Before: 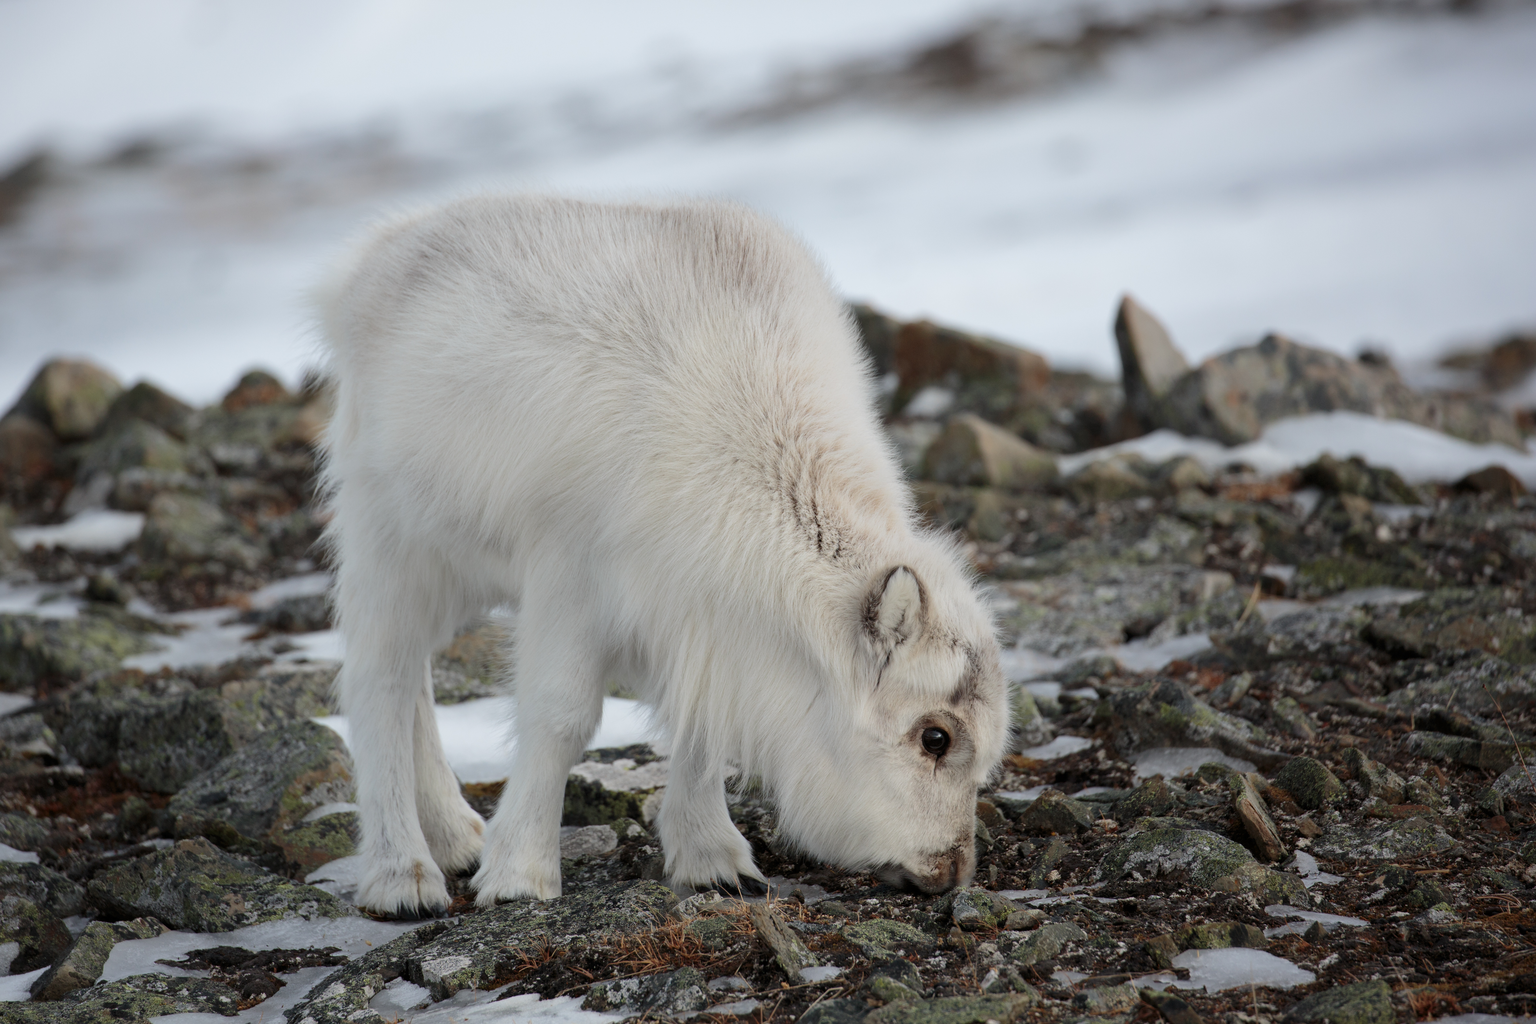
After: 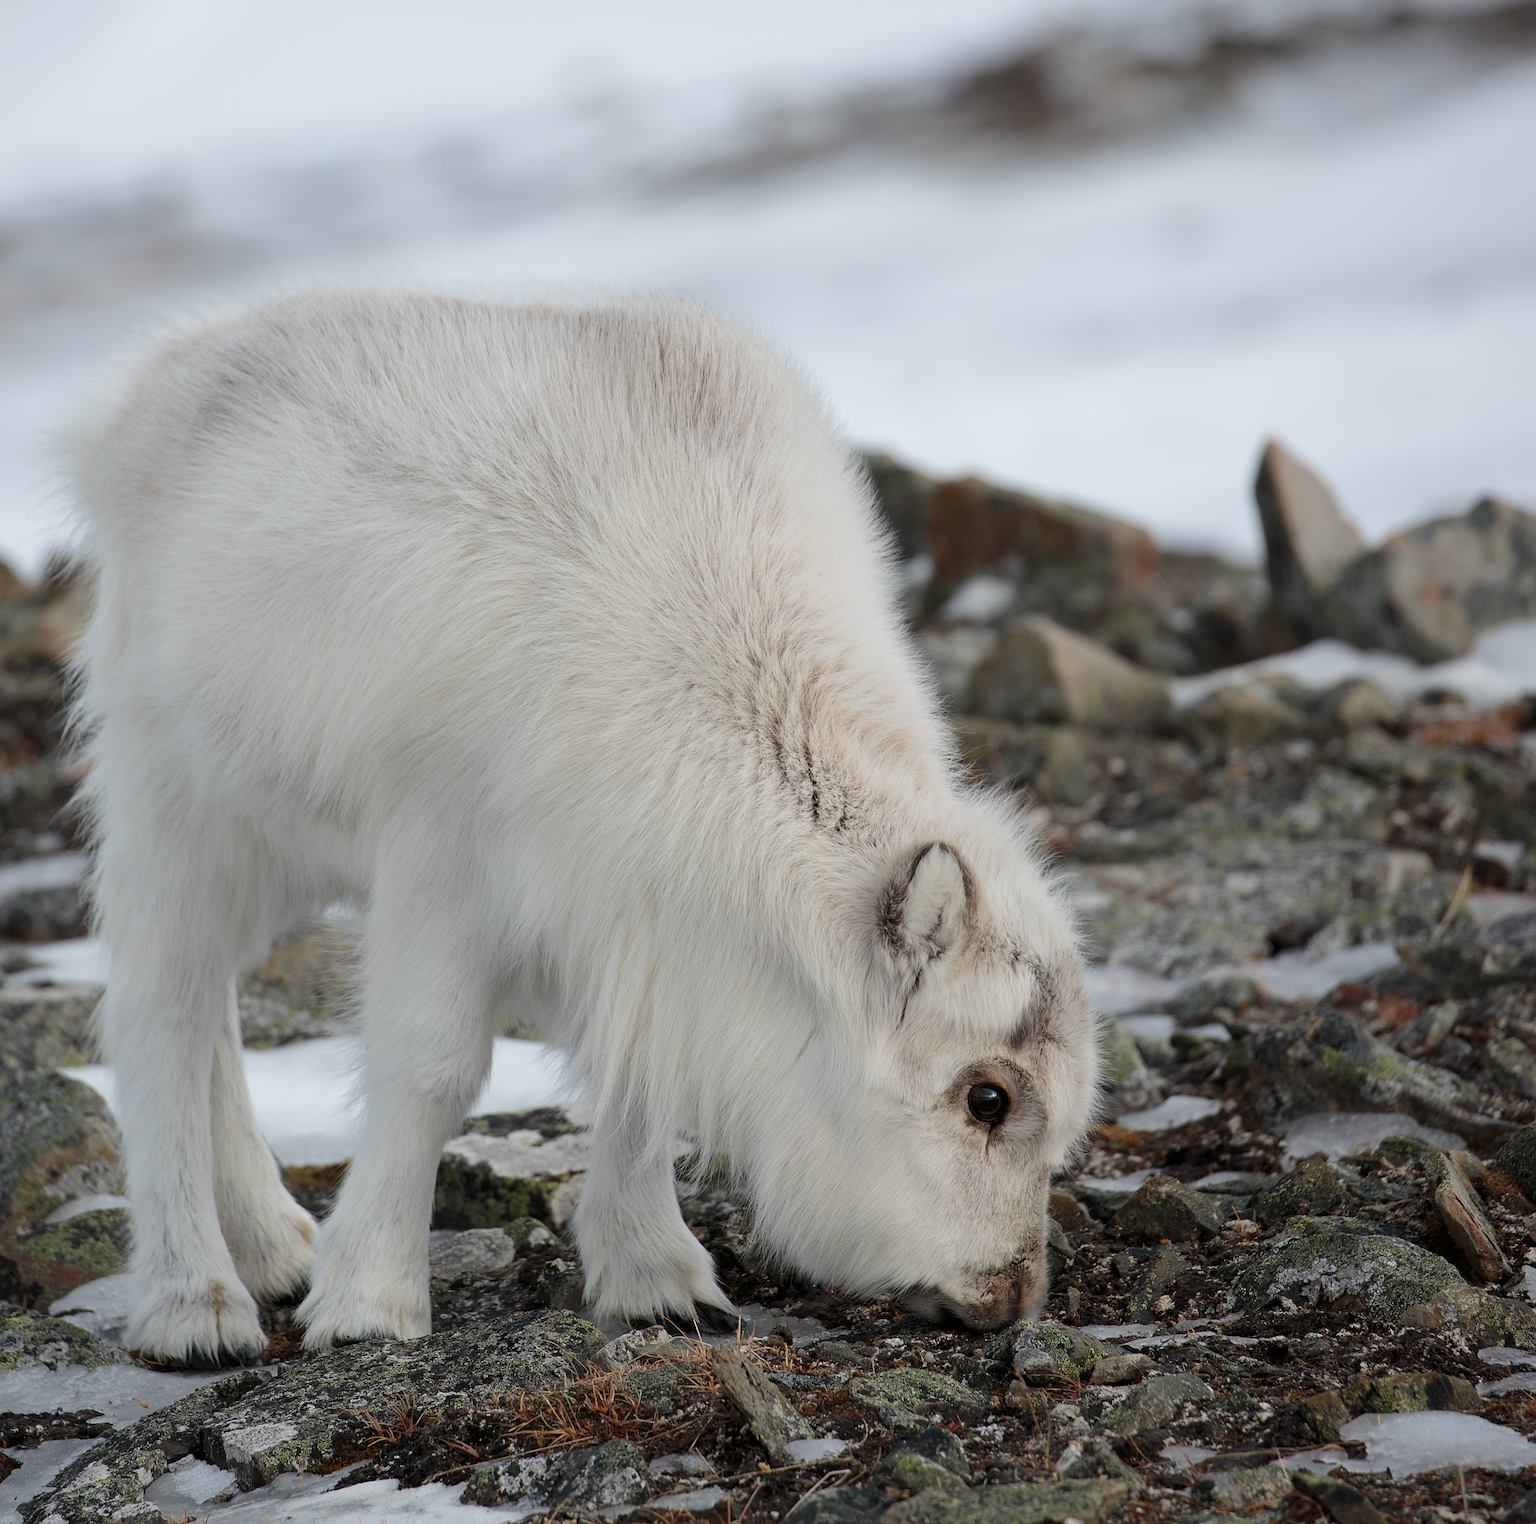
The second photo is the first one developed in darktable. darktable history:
crop and rotate: left 17.729%, right 15.082%
sharpen: on, module defaults
